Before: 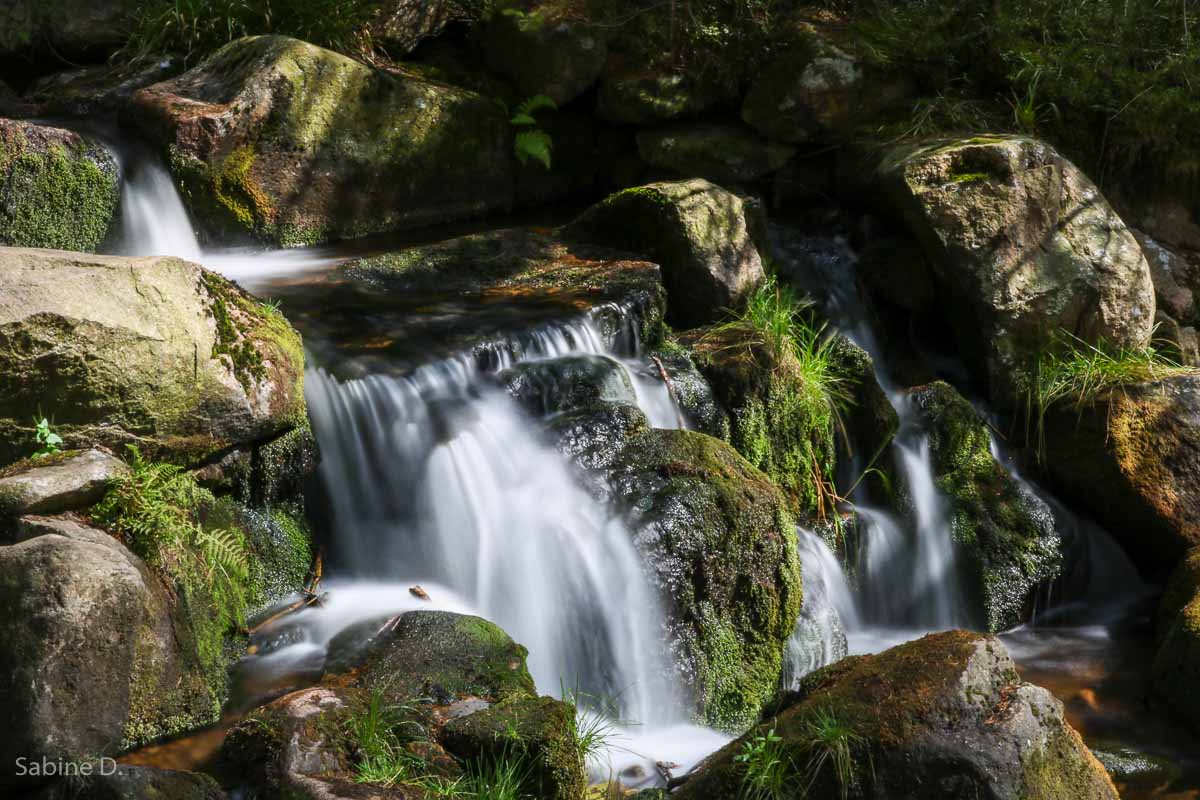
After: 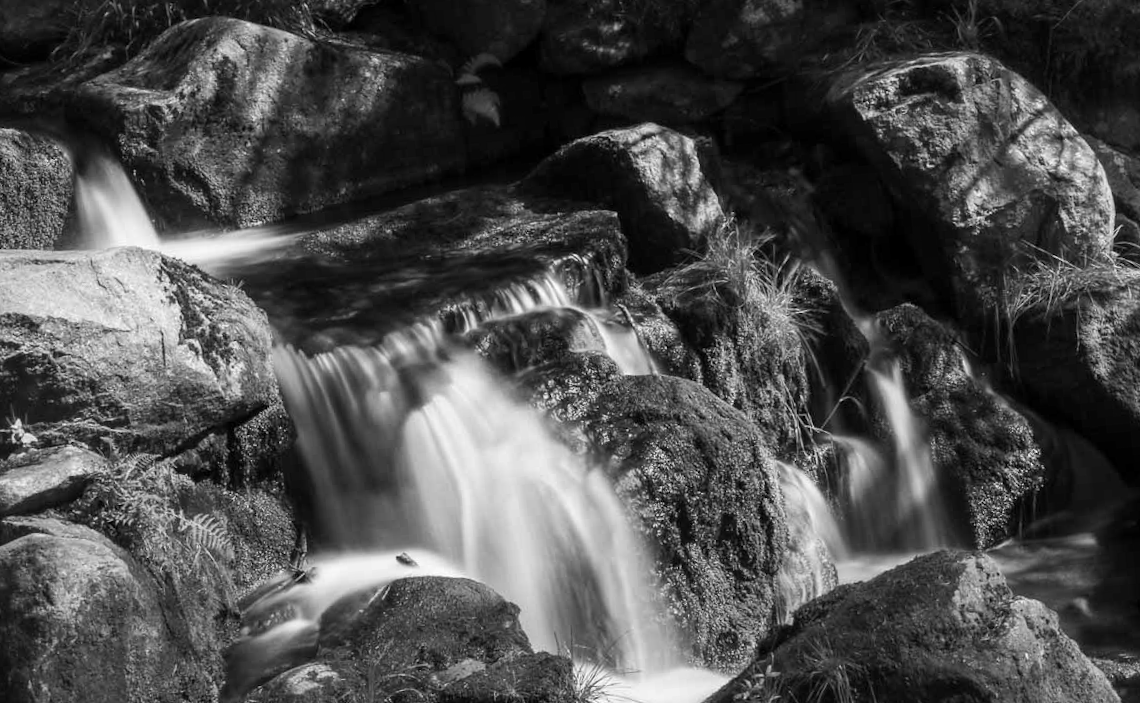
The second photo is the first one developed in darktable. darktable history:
monochrome: on, module defaults
rotate and perspective: rotation -5°, crop left 0.05, crop right 0.952, crop top 0.11, crop bottom 0.89
